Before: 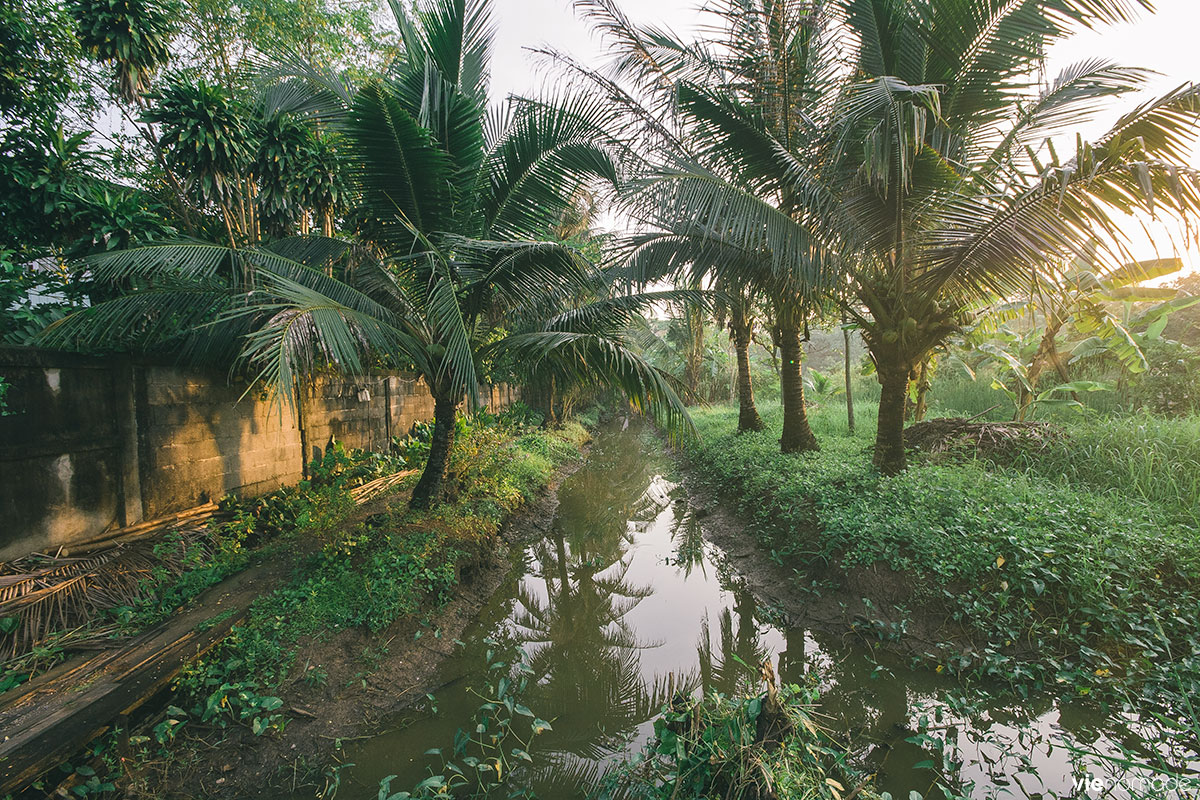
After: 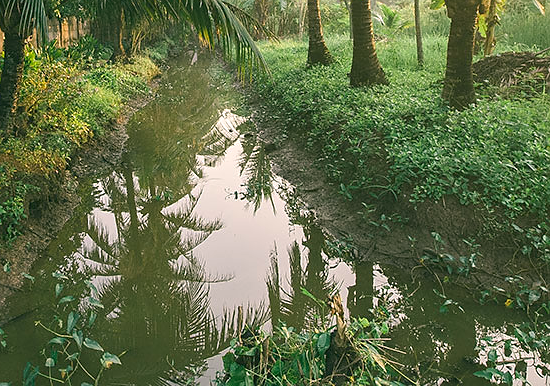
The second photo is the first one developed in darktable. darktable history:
crop: left 35.976%, top 45.819%, right 18.162%, bottom 5.807%
color correction: highlights a* 4.02, highlights b* 4.98, shadows a* -7.55, shadows b* 4.98
exposure: black level correction 0.001, exposure 0.191 EV, compensate highlight preservation false
sharpen: radius 1
